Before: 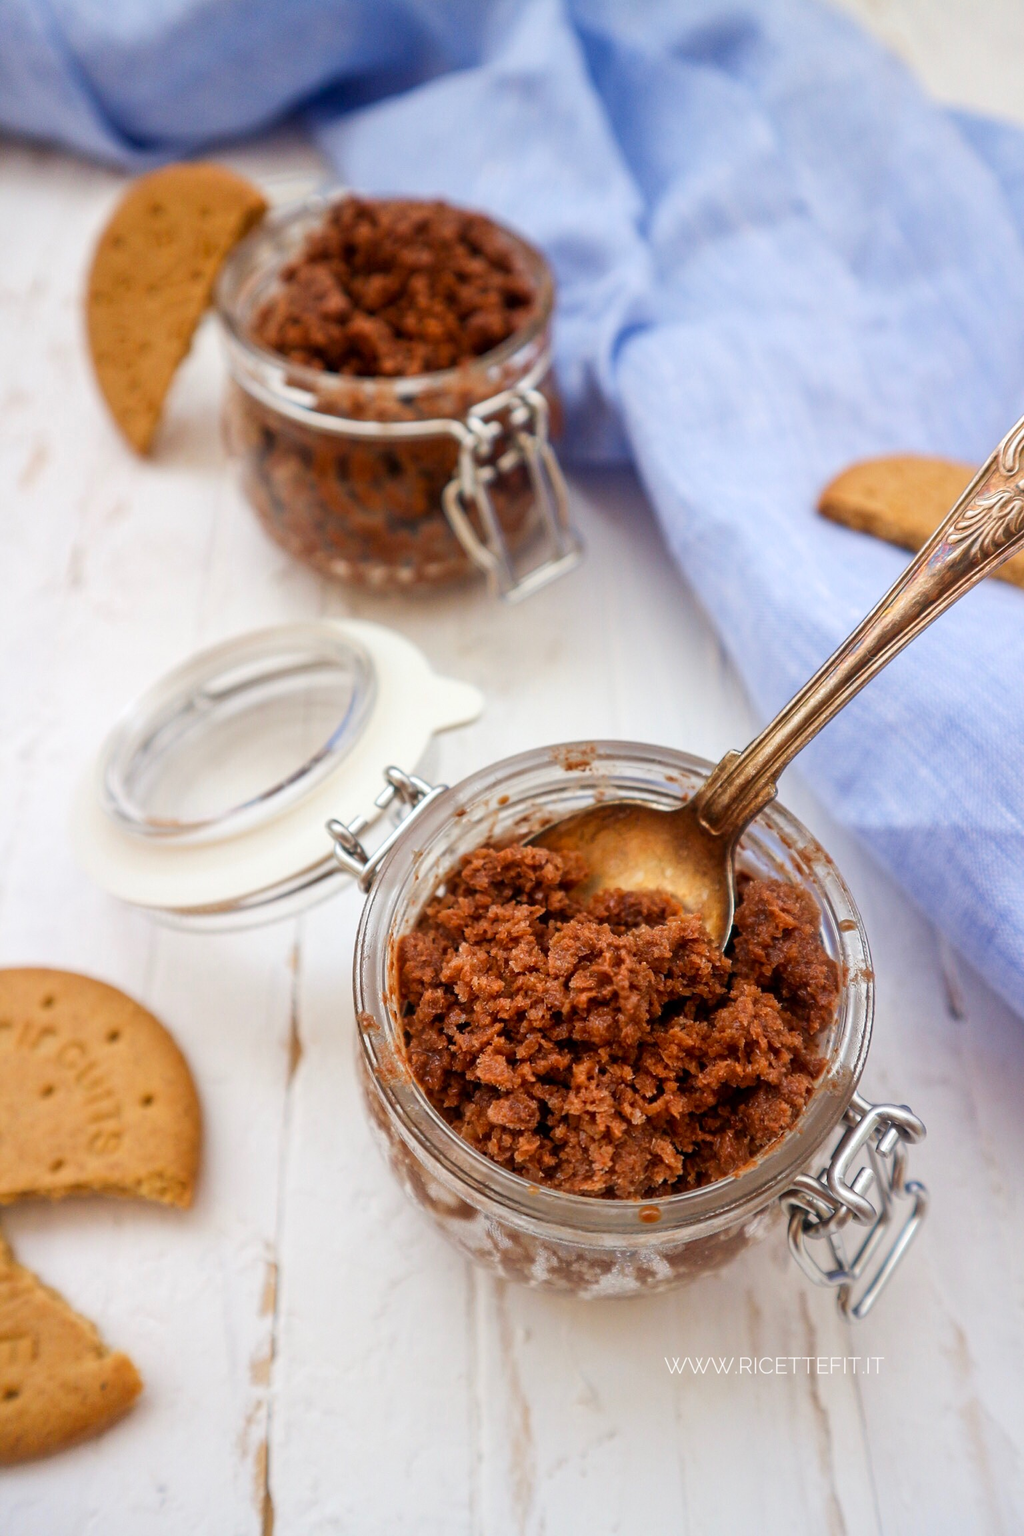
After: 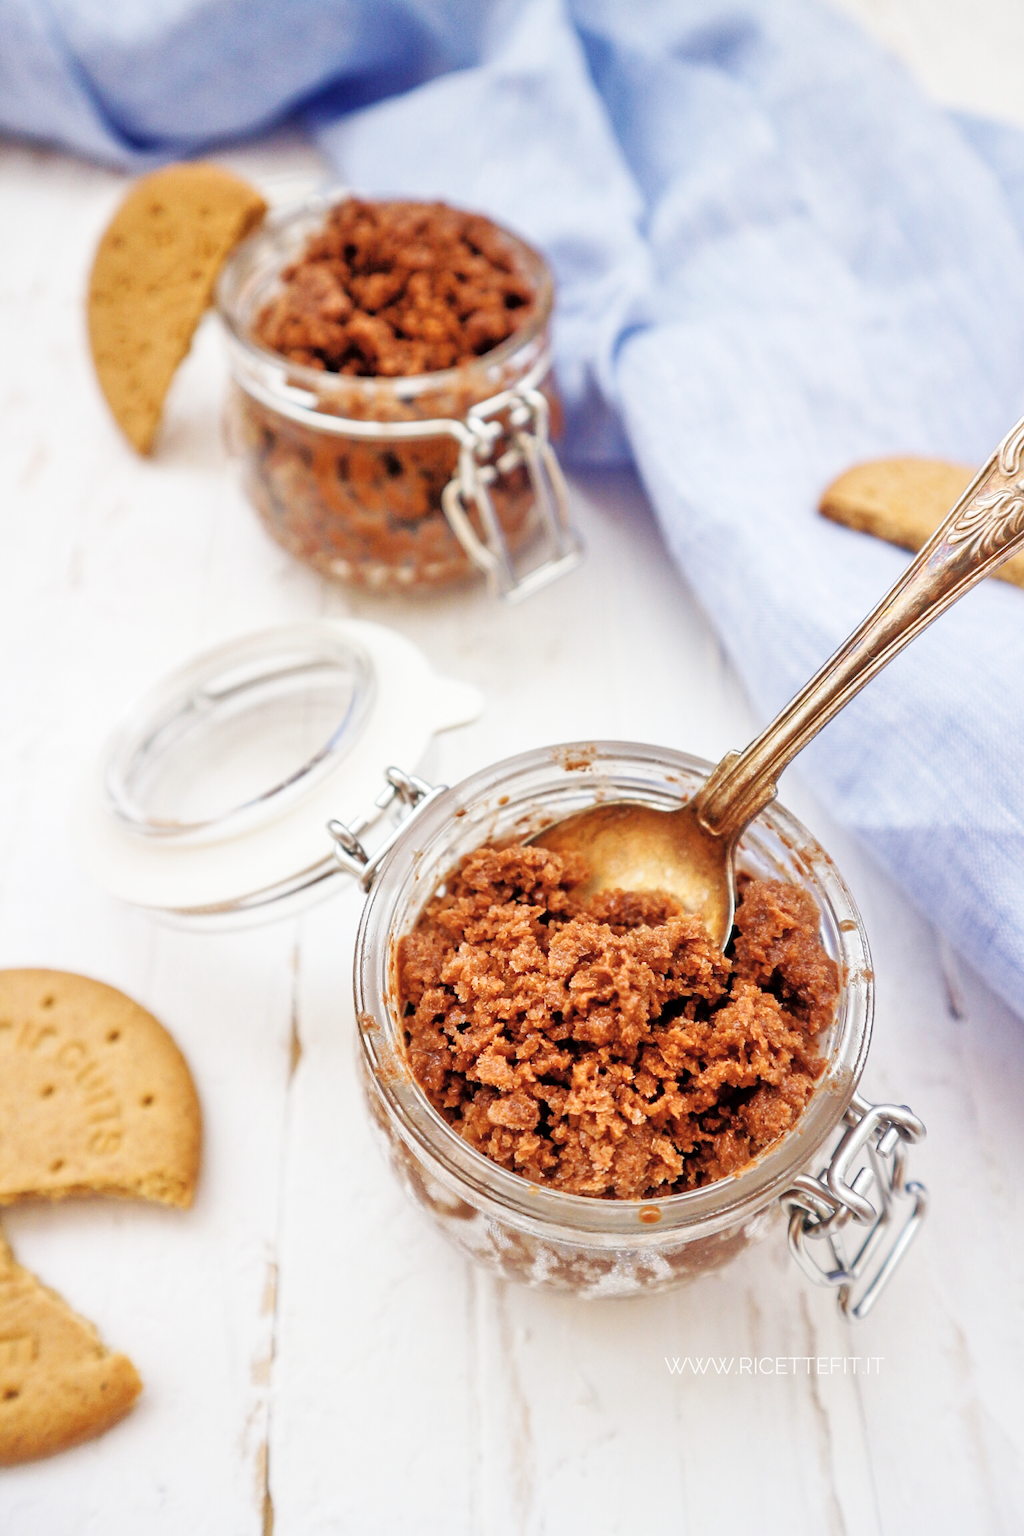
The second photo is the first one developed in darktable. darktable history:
base curve: curves: ch0 [(0, 0) (0.032, 0.025) (0.121, 0.166) (0.206, 0.329) (0.605, 0.79) (1, 1)], preserve colors none
tone equalizer: -7 EV 0.148 EV, -6 EV 0.57 EV, -5 EV 1.18 EV, -4 EV 1.36 EV, -3 EV 1.18 EV, -2 EV 0.6 EV, -1 EV 0.162 EV
color zones: curves: ch1 [(0, 0.153) (0.143, 0.15) (0.286, 0.151) (0.429, 0.152) (0.571, 0.152) (0.714, 0.151) (0.857, 0.151) (1, 0.153)], mix -60.45%
